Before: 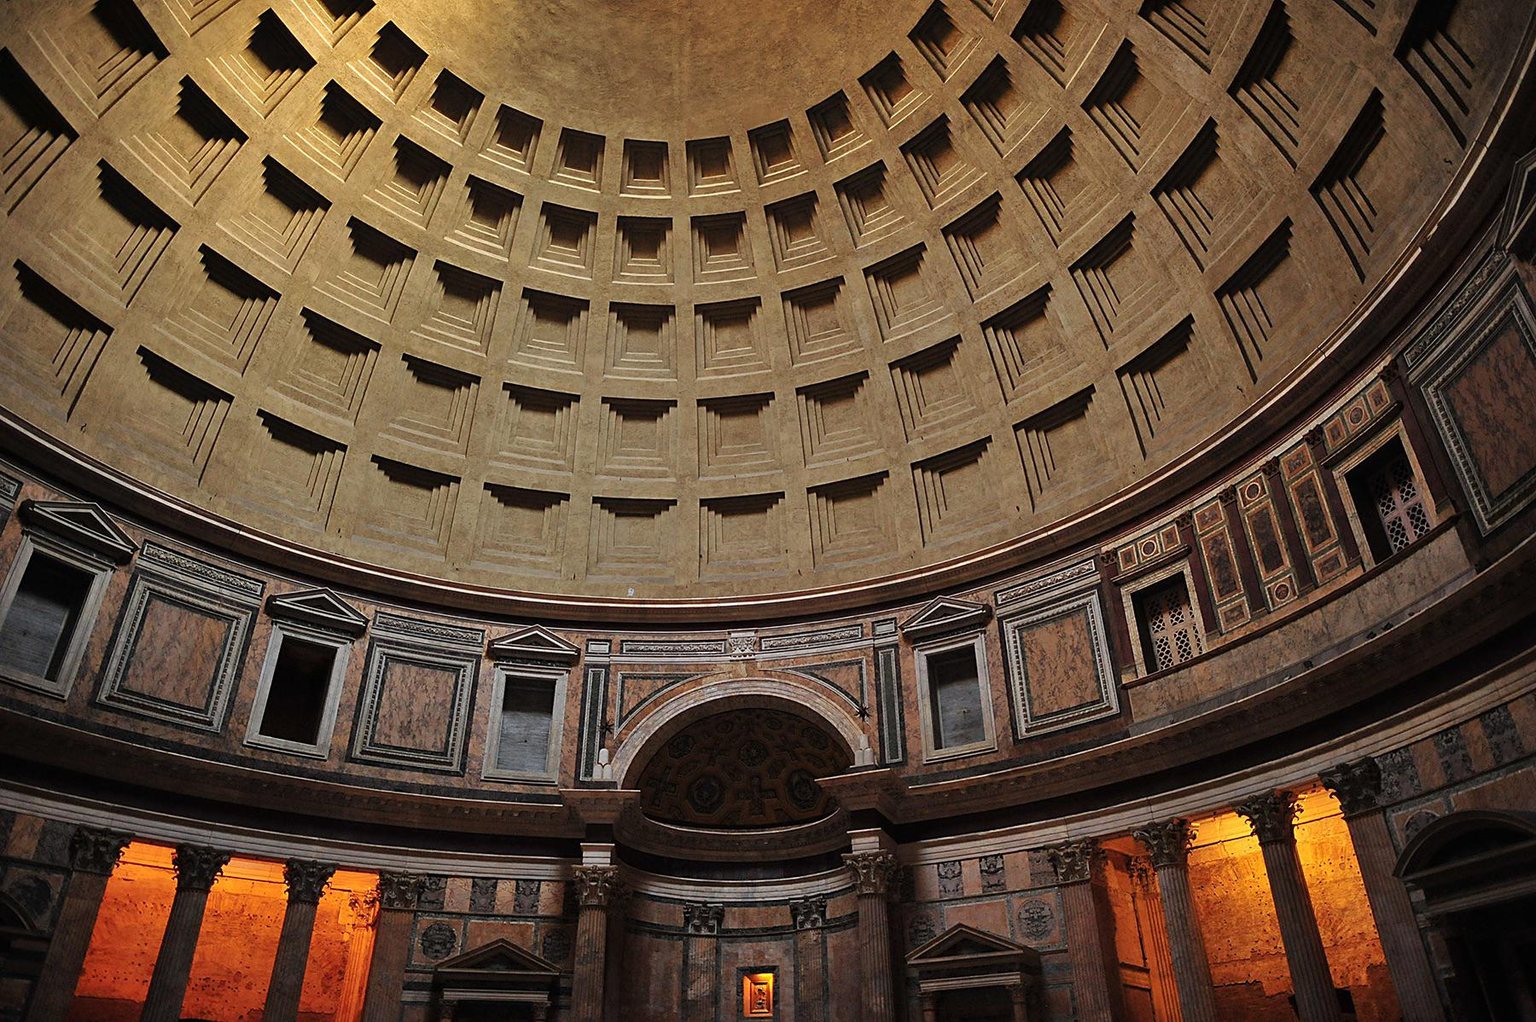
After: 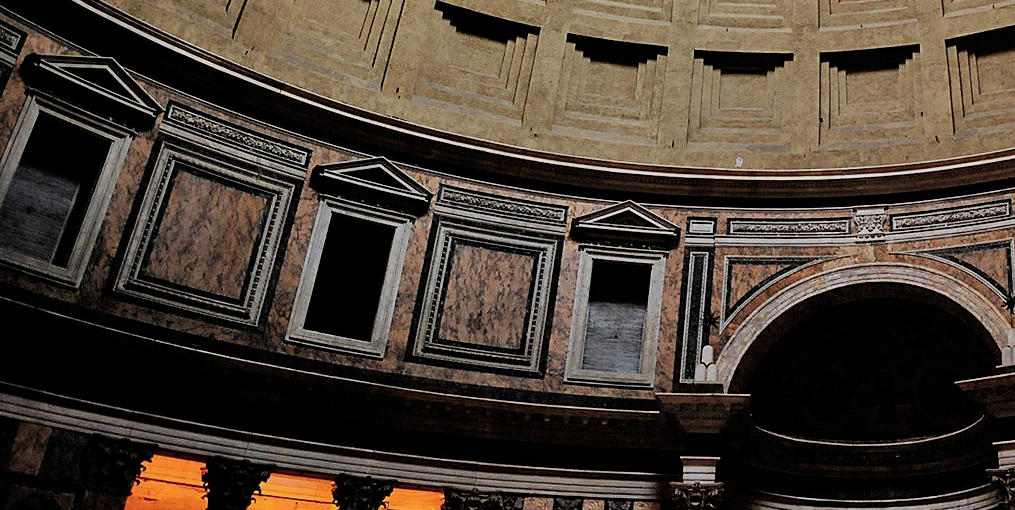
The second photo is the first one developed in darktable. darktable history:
filmic rgb: black relative exposure -5 EV, hardness 2.88, contrast 1.3
crop: top 44.483%, right 43.593%, bottom 12.892%
